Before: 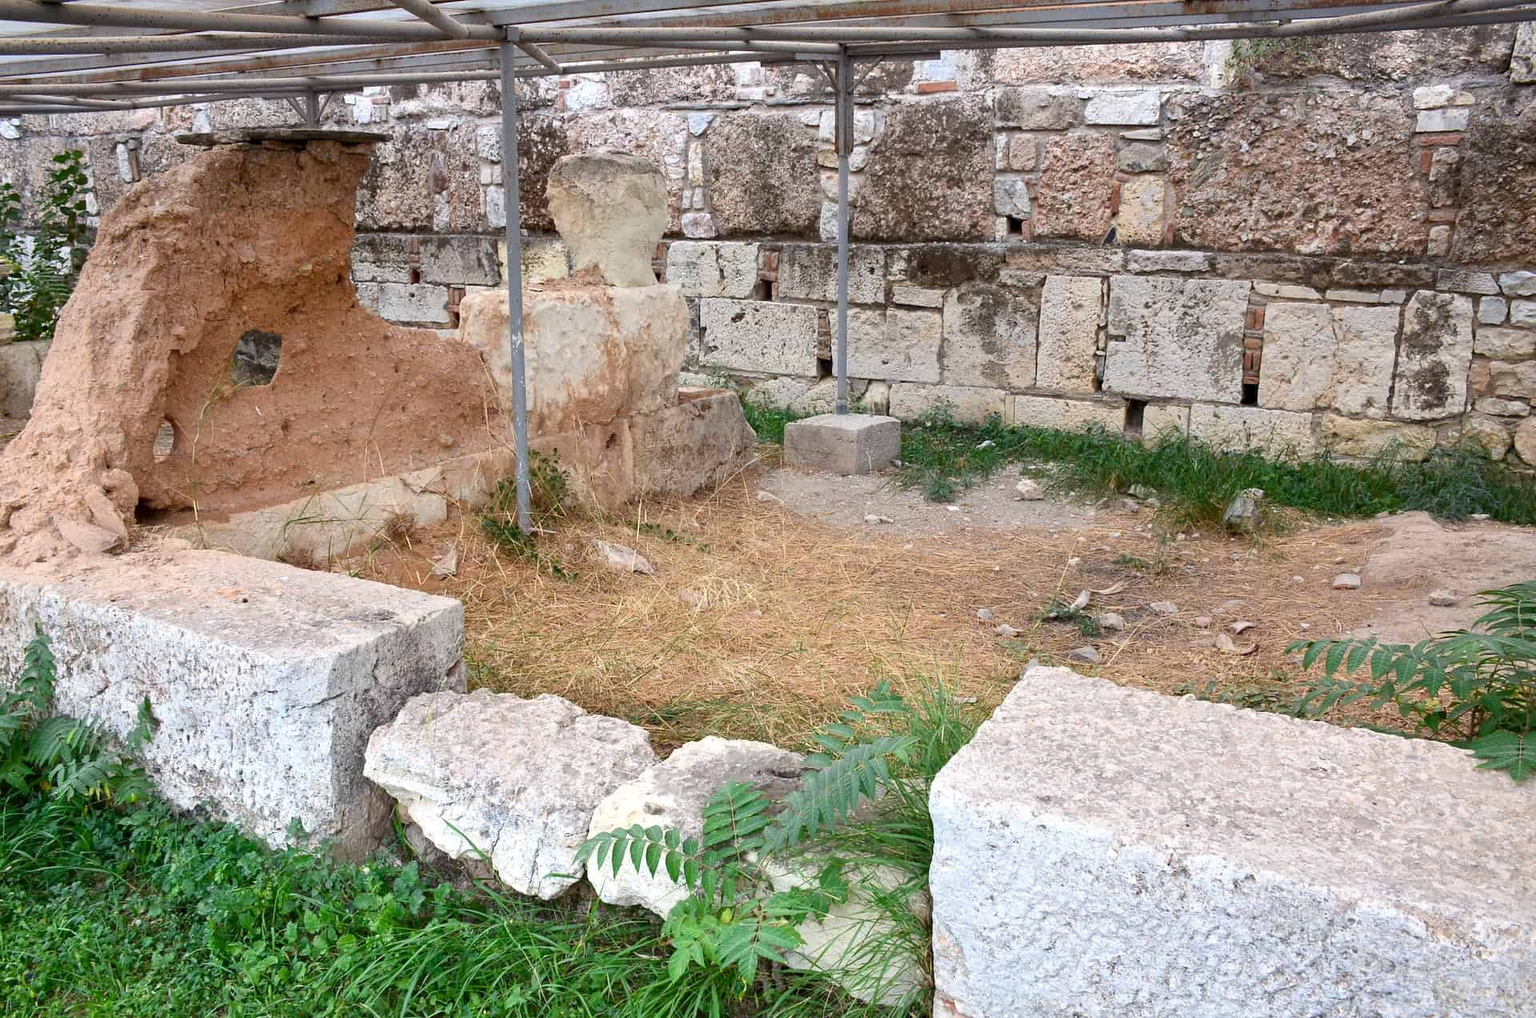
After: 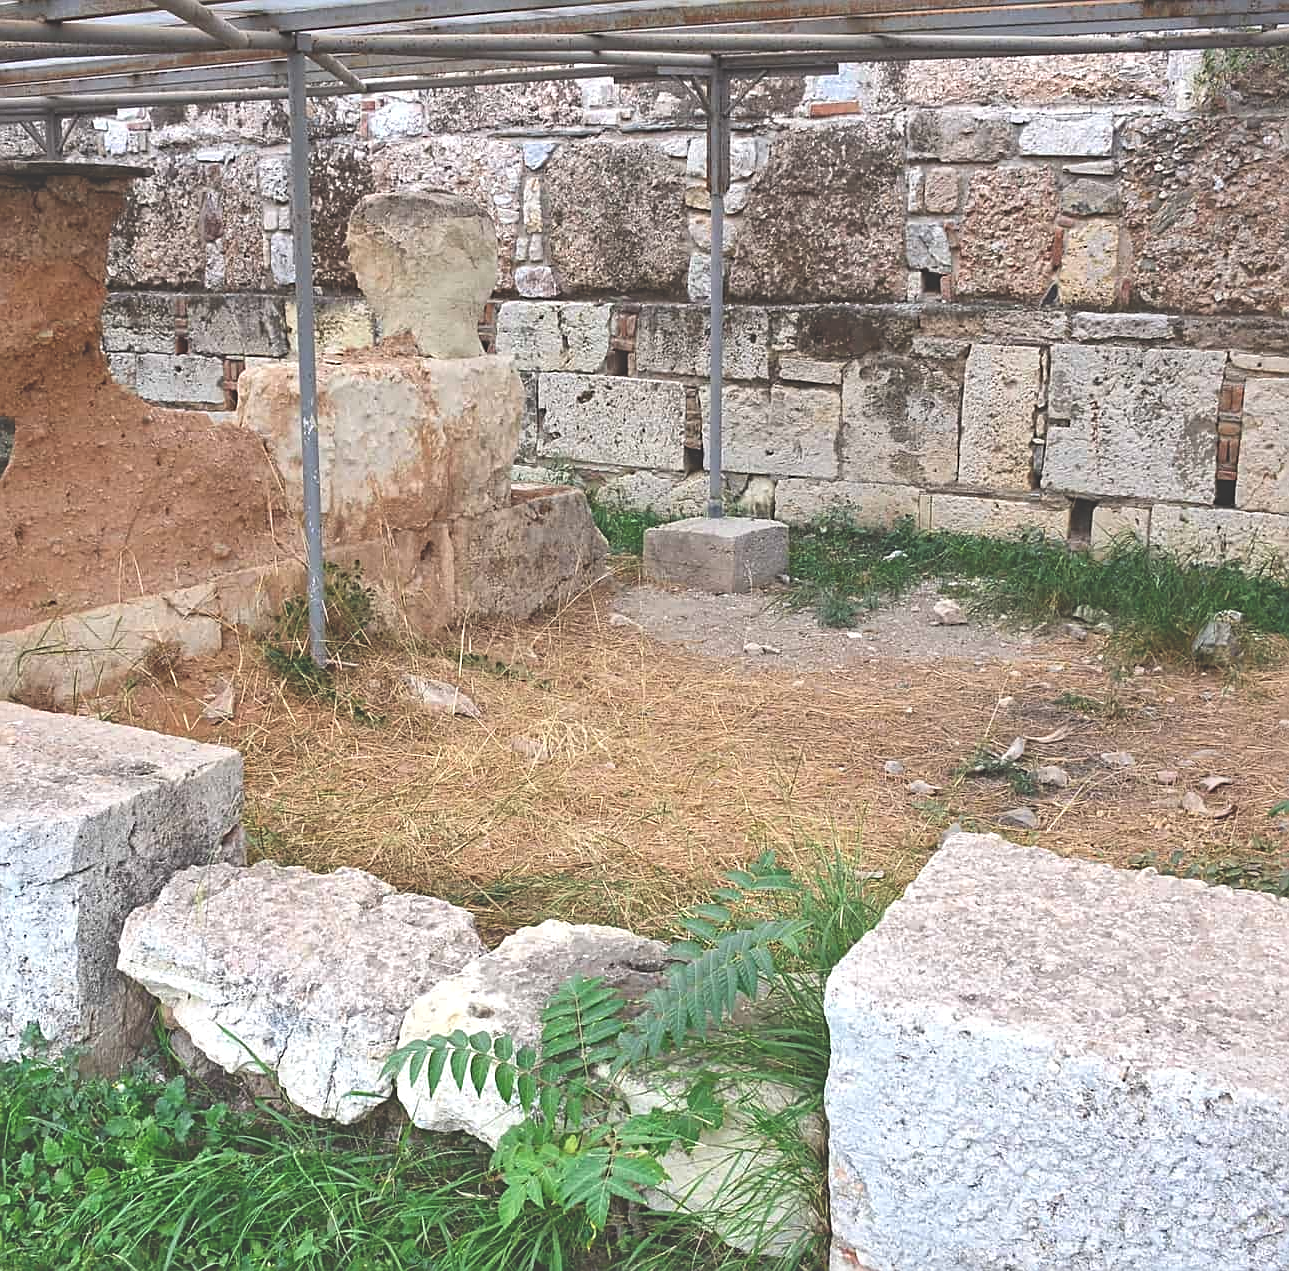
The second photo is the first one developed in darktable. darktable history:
sharpen: amount 0.498
crop and rotate: left 17.56%, right 15.296%
haze removal: adaptive false
local contrast: mode bilateral grid, contrast 16, coarseness 36, detail 106%, midtone range 0.2
exposure: black level correction -0.04, exposure 0.061 EV, compensate highlight preservation false
